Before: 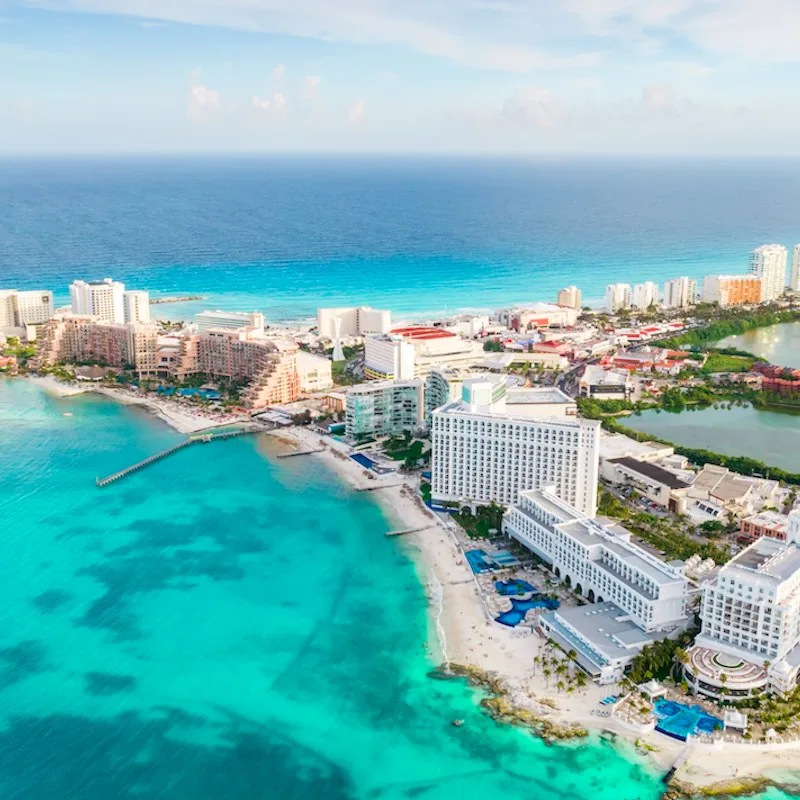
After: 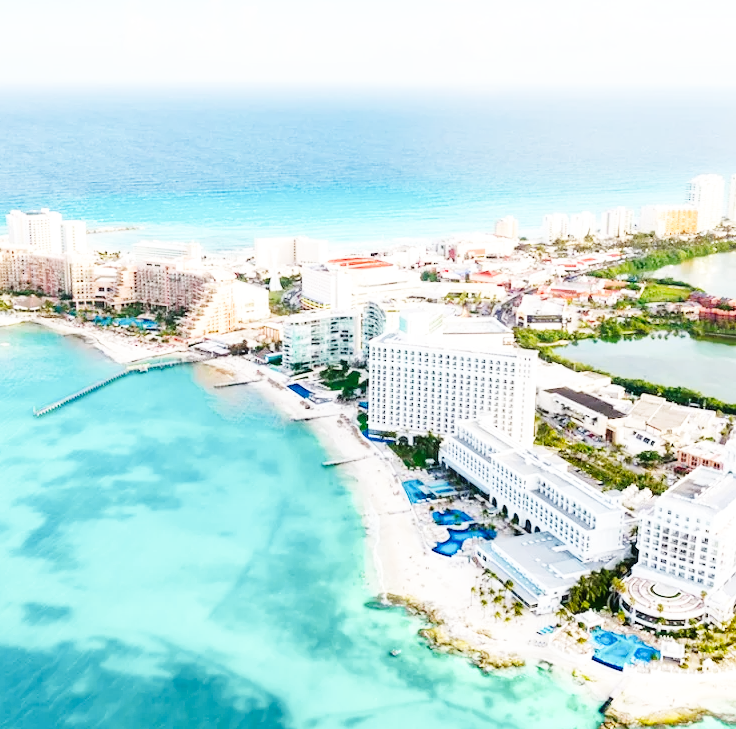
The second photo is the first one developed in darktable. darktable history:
base curve: curves: ch0 [(0, 0.003) (0.001, 0.002) (0.006, 0.004) (0.02, 0.022) (0.048, 0.086) (0.094, 0.234) (0.162, 0.431) (0.258, 0.629) (0.385, 0.8) (0.548, 0.918) (0.751, 0.988) (1, 1)], preserve colors none
crop and rotate: left 7.991%, top 8.77%
